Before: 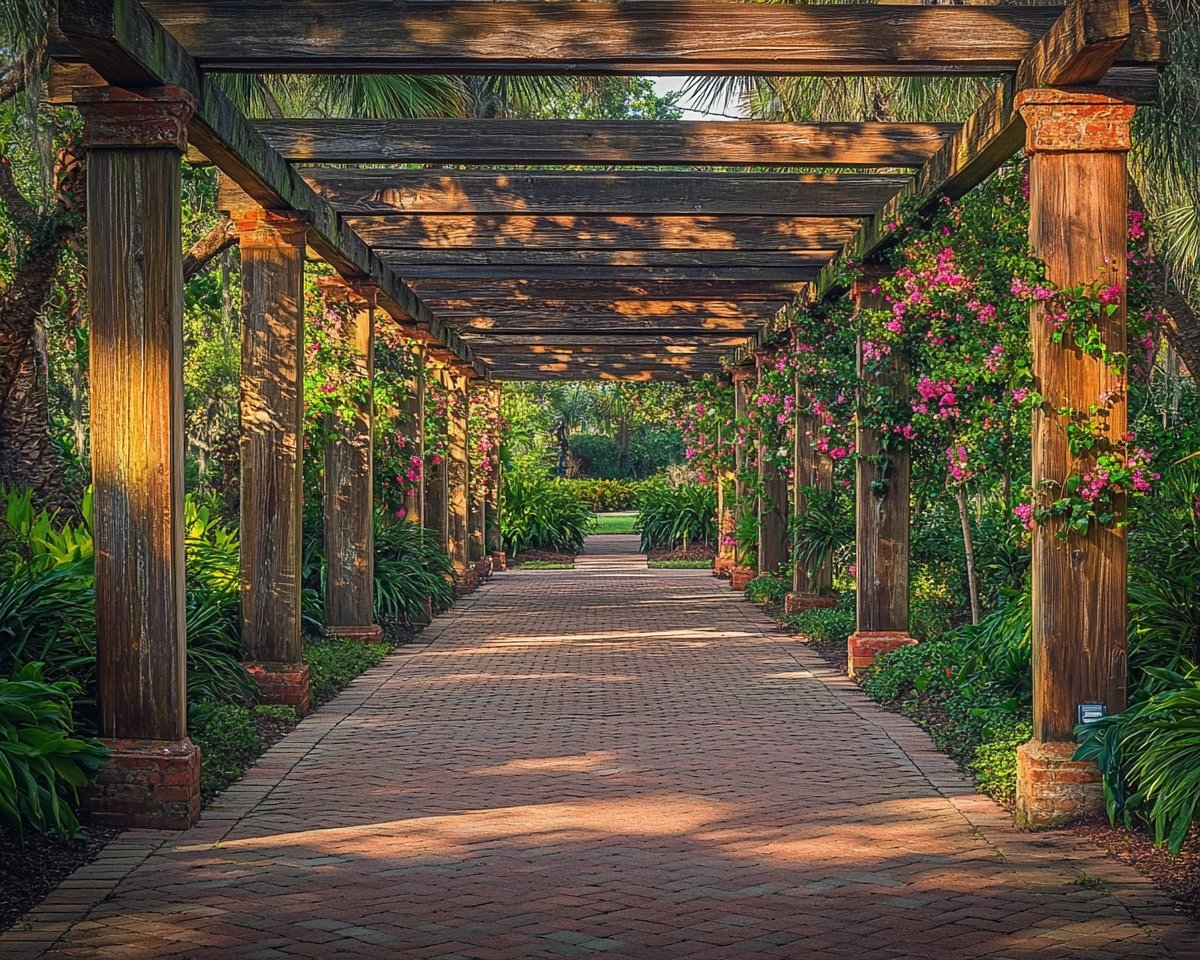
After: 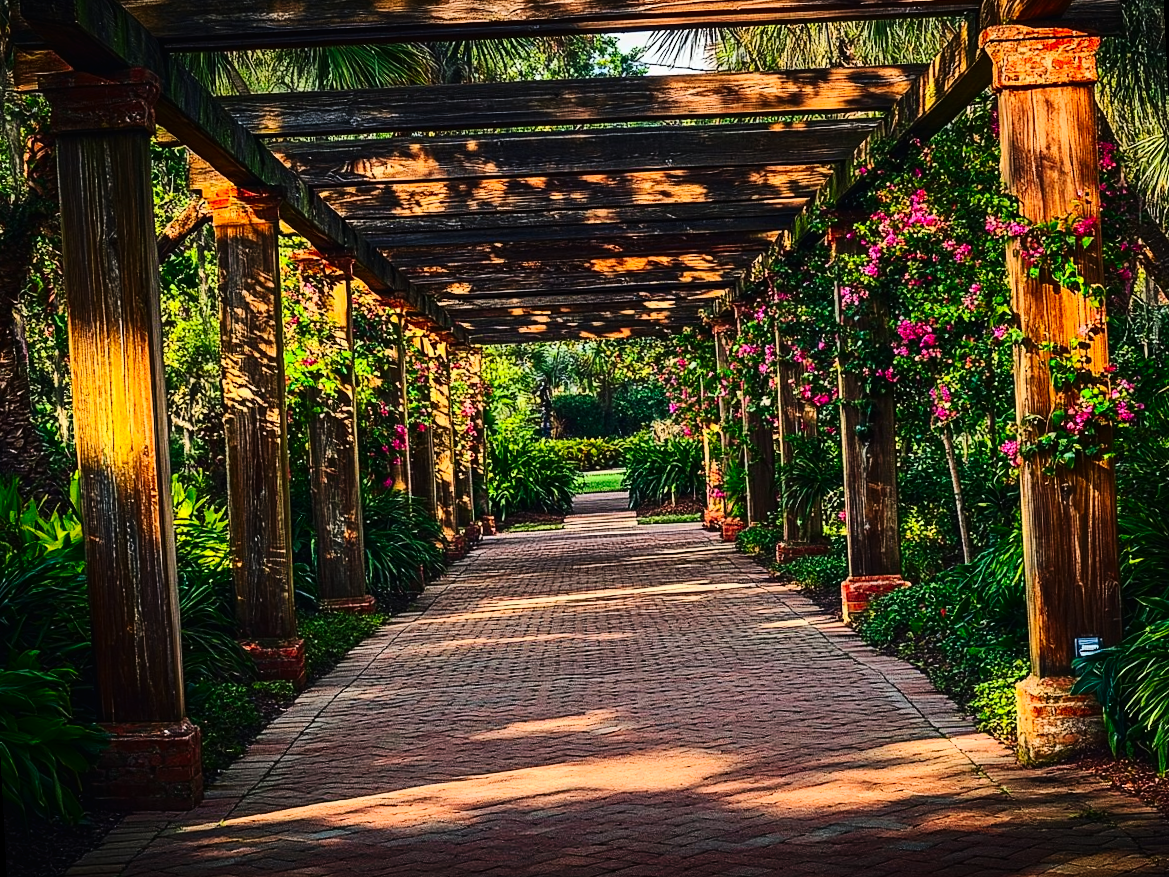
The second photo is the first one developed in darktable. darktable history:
exposure: exposure 0.127 EV, compensate highlight preservation false
white balance: emerald 1
rotate and perspective: rotation -3°, crop left 0.031, crop right 0.968, crop top 0.07, crop bottom 0.93
contrast brightness saturation: contrast 0.4, brightness 0.05, saturation 0.25
tone curve: curves: ch0 [(0, 0) (0.003, 0.008) (0.011, 0.011) (0.025, 0.014) (0.044, 0.021) (0.069, 0.029) (0.1, 0.042) (0.136, 0.06) (0.177, 0.09) (0.224, 0.126) (0.277, 0.177) (0.335, 0.243) (0.399, 0.31) (0.468, 0.388) (0.543, 0.484) (0.623, 0.585) (0.709, 0.683) (0.801, 0.775) (0.898, 0.873) (1, 1)], preserve colors none
